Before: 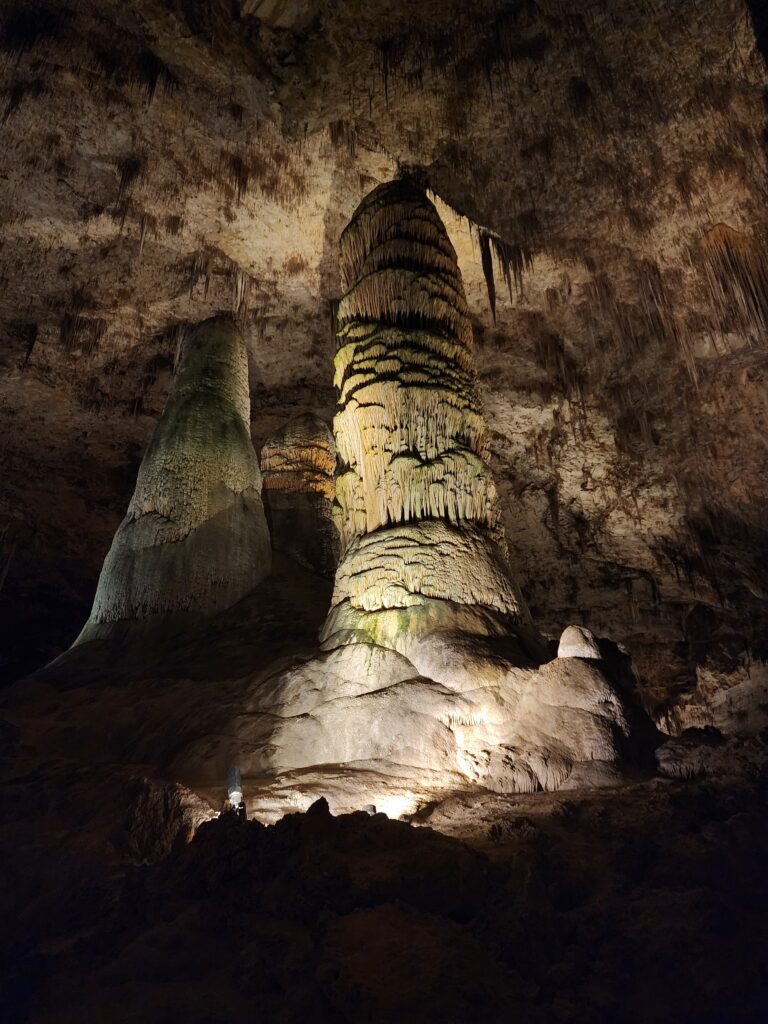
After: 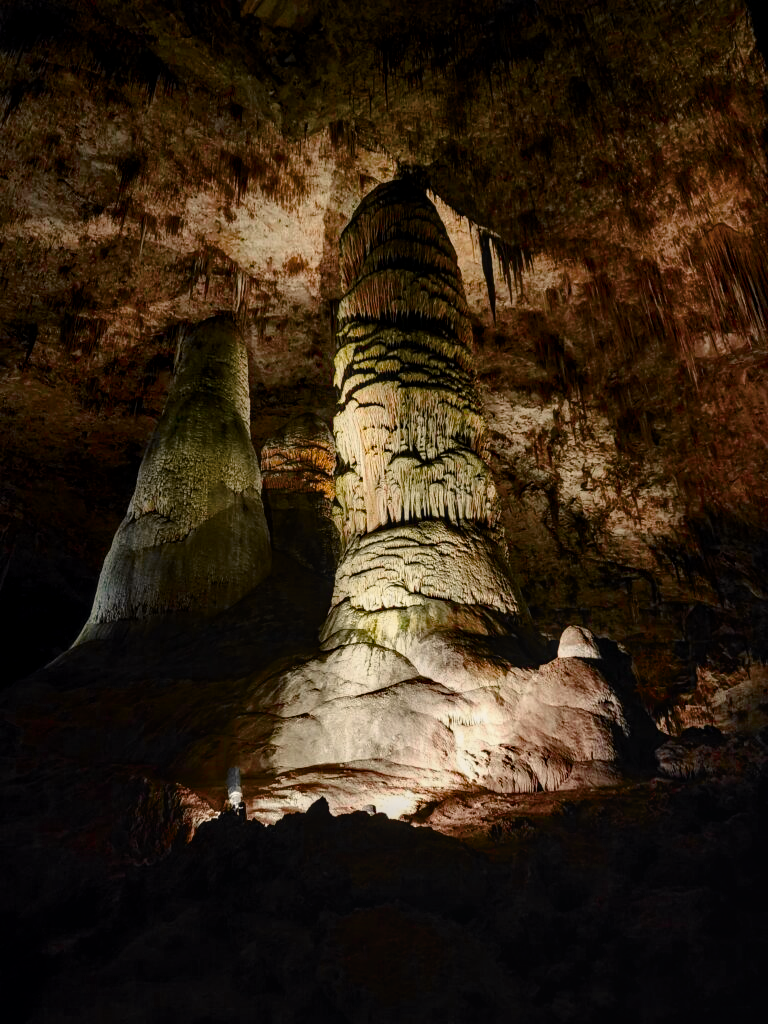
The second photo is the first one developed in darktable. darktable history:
tone curve: curves: ch0 [(0, 0) (0.058, 0.037) (0.214, 0.183) (0.304, 0.288) (0.561, 0.554) (0.687, 0.677) (0.768, 0.768) (0.858, 0.861) (0.987, 0.945)]; ch1 [(0, 0) (0.172, 0.123) (0.312, 0.296) (0.432, 0.448) (0.471, 0.469) (0.502, 0.5) (0.521, 0.505) (0.565, 0.569) (0.663, 0.663) (0.703, 0.721) (0.857, 0.917) (1, 1)]; ch2 [(0, 0) (0.411, 0.424) (0.485, 0.497) (0.502, 0.5) (0.517, 0.511) (0.556, 0.551) (0.626, 0.594) (0.709, 0.661) (1, 1)], color space Lab, independent channels, preserve colors none
color balance rgb: highlights gain › chroma 3.013%, highlights gain › hue 60.27°, perceptual saturation grading › global saturation 43.865%, perceptual saturation grading › highlights -50.413%, perceptual saturation grading › shadows 31.075%, saturation formula JzAzBz (2021)
local contrast: on, module defaults
